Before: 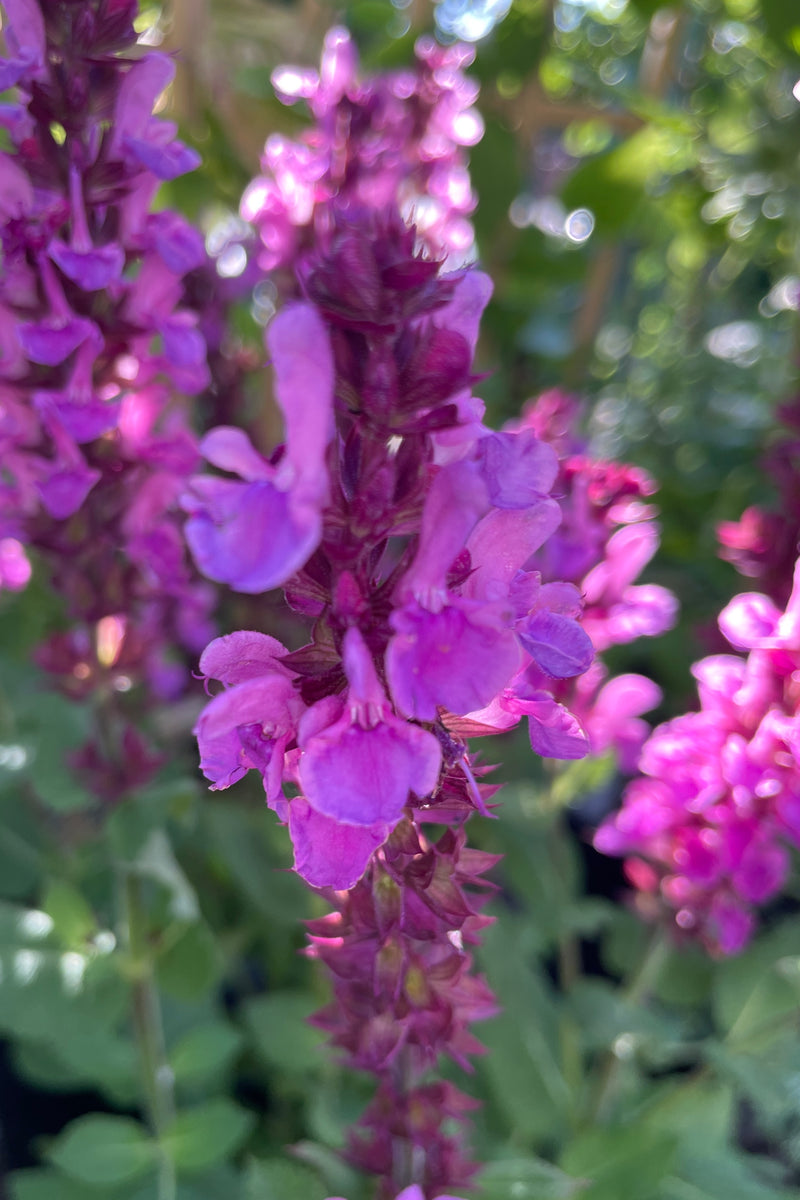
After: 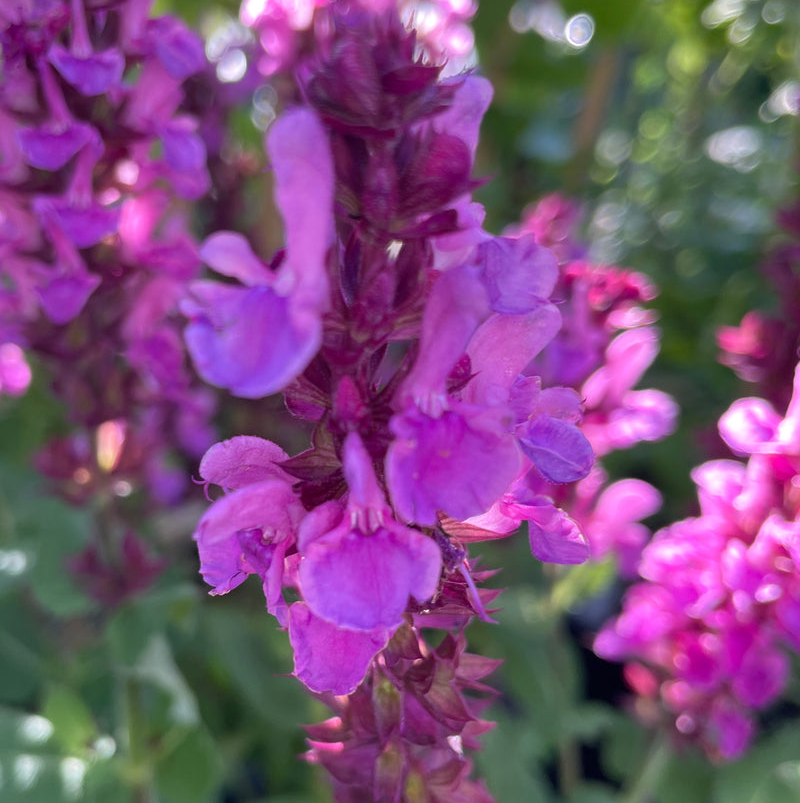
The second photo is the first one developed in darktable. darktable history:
crop: top 16.305%, bottom 16.698%
